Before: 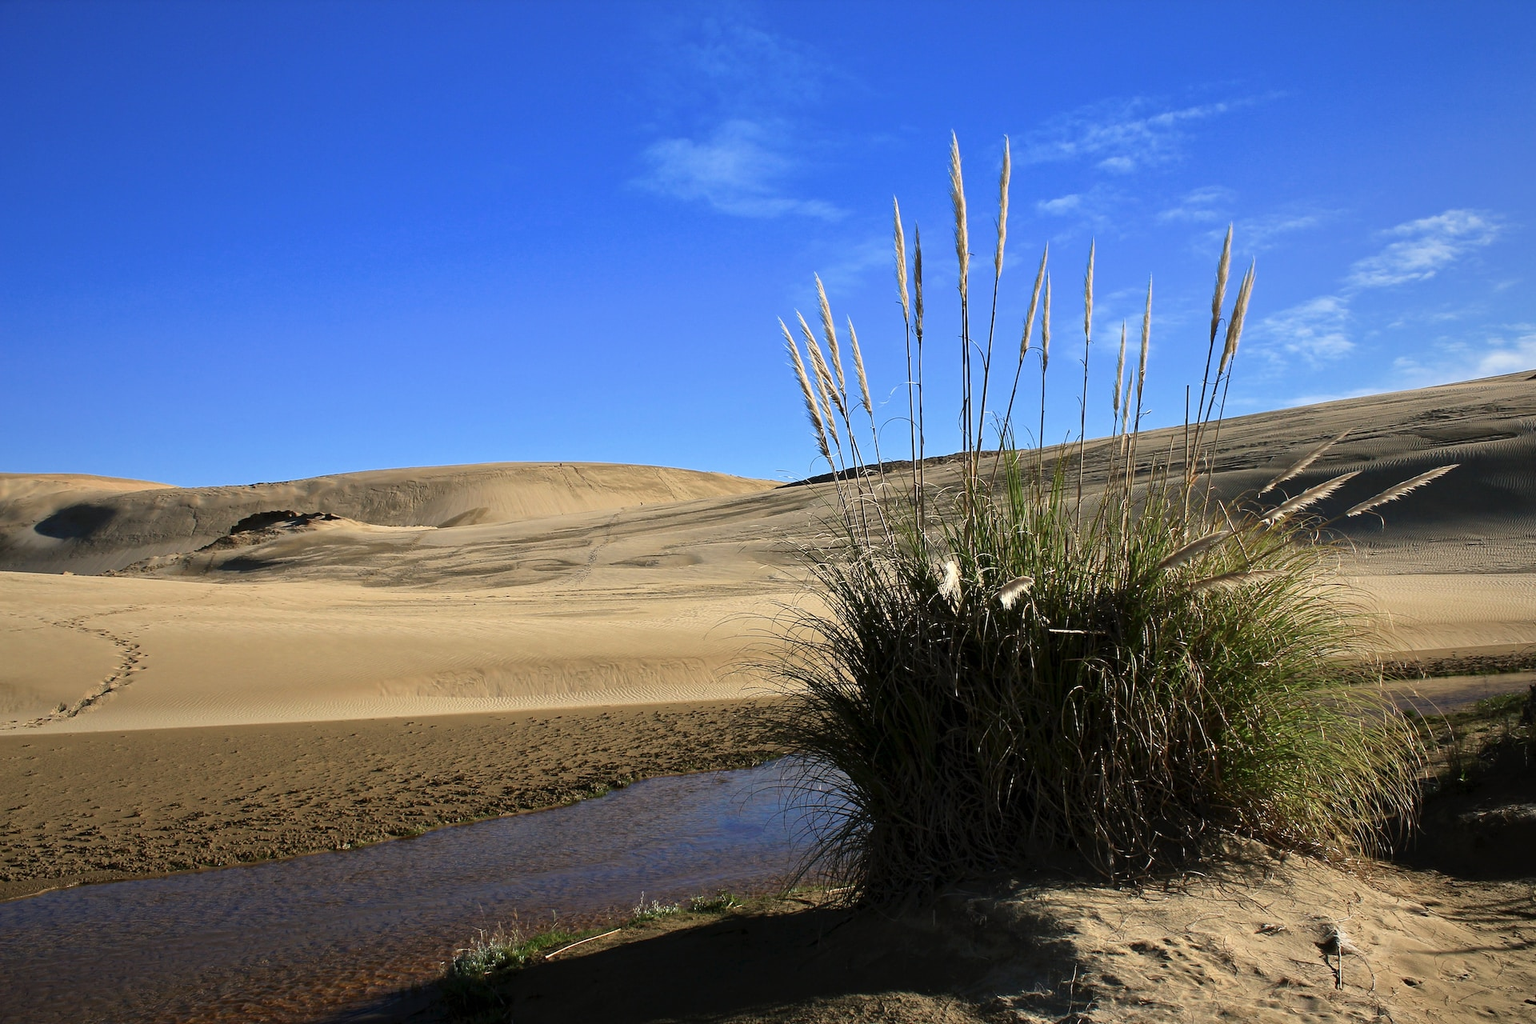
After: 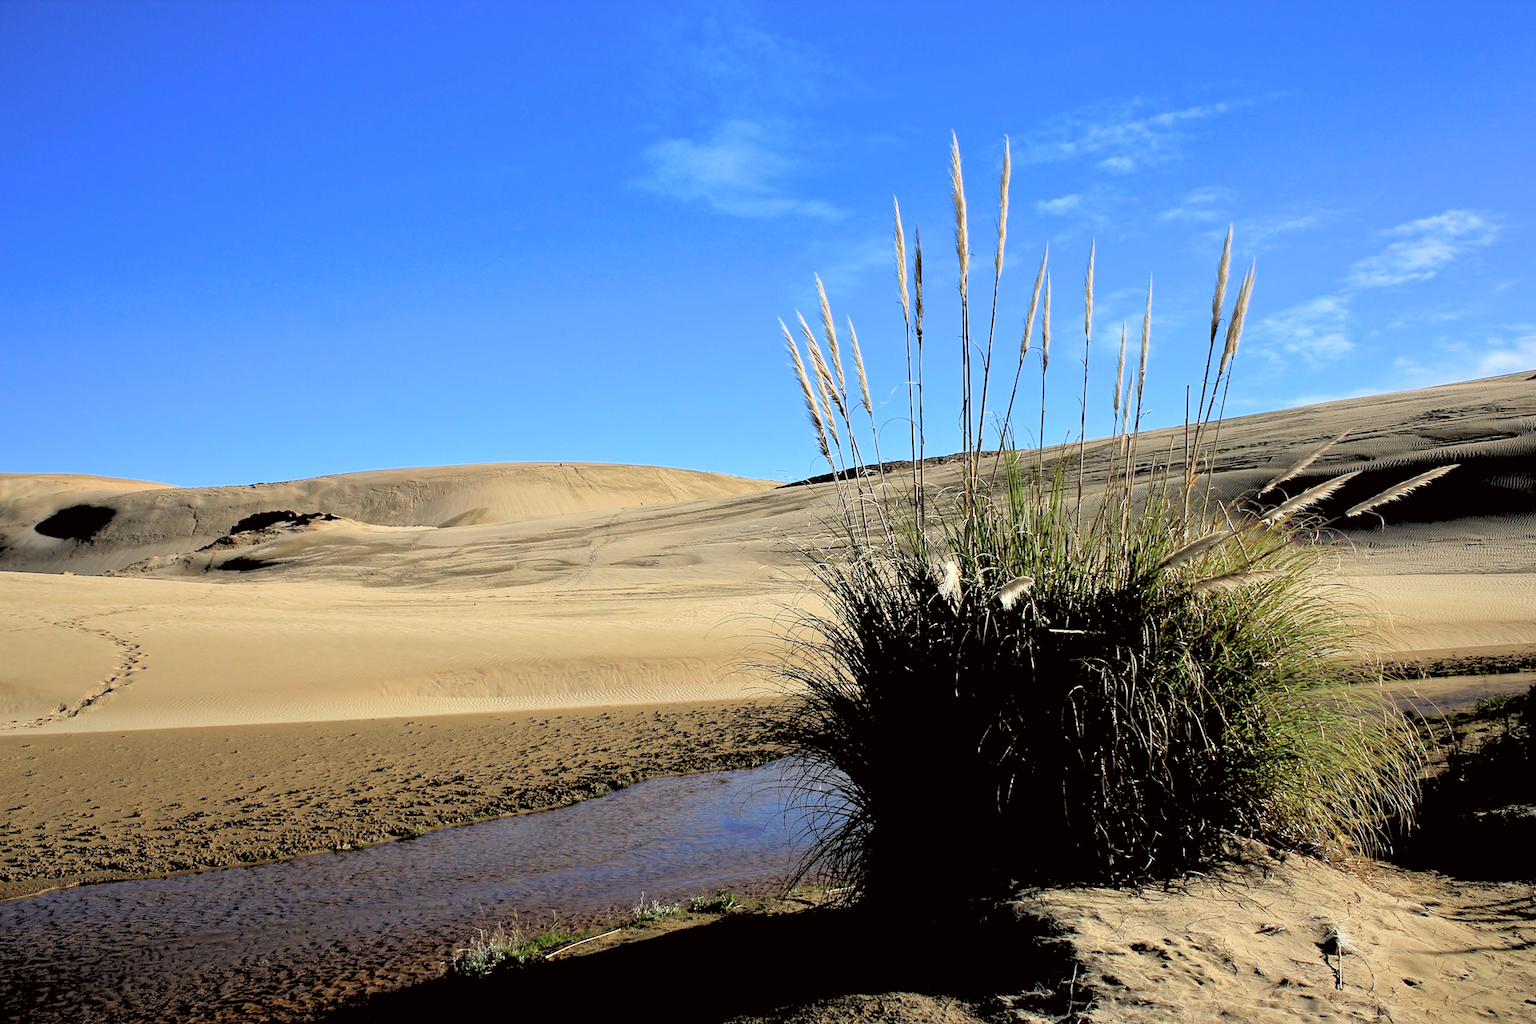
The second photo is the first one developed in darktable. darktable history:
rgb levels: levels [[0.027, 0.429, 0.996], [0, 0.5, 1], [0, 0.5, 1]]
color correction: highlights a* -2.73, highlights b* -2.09, shadows a* 2.41, shadows b* 2.73
